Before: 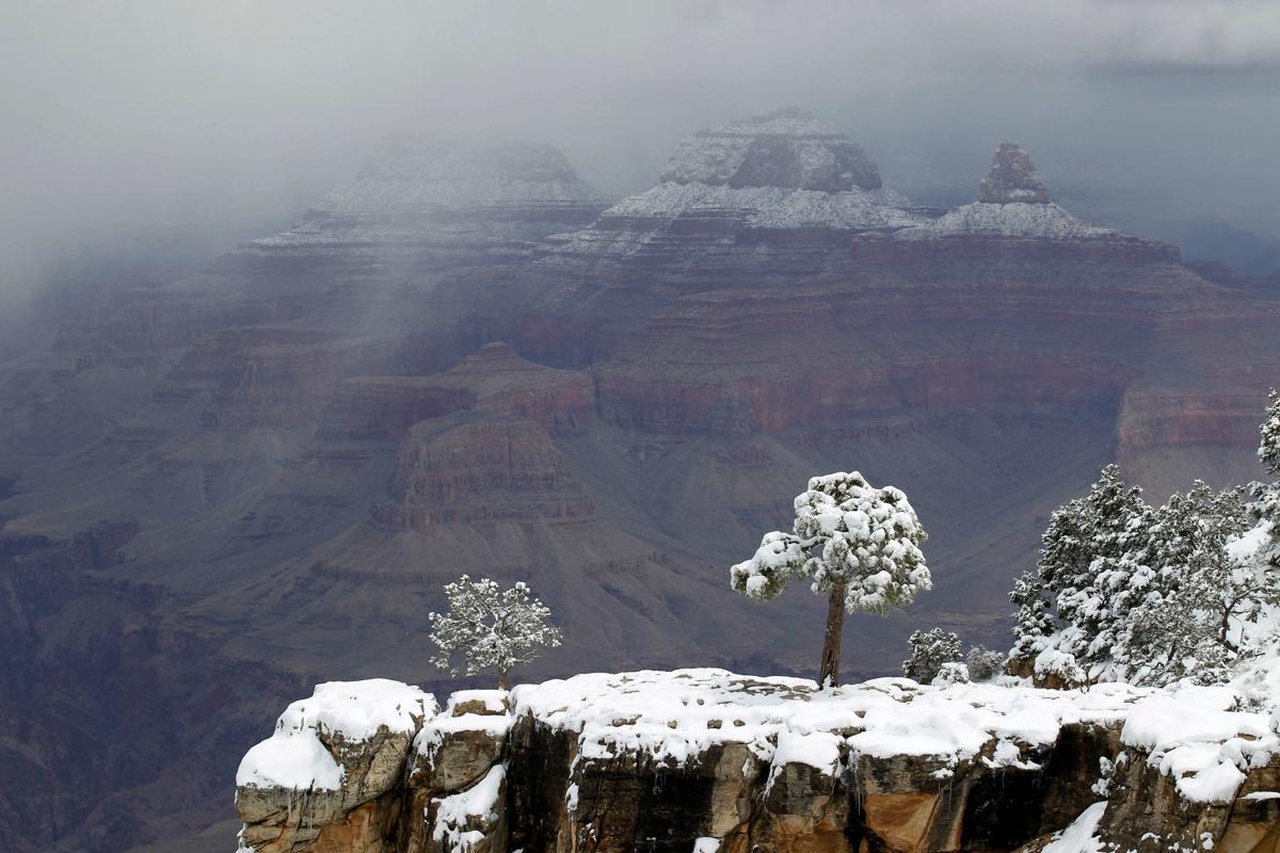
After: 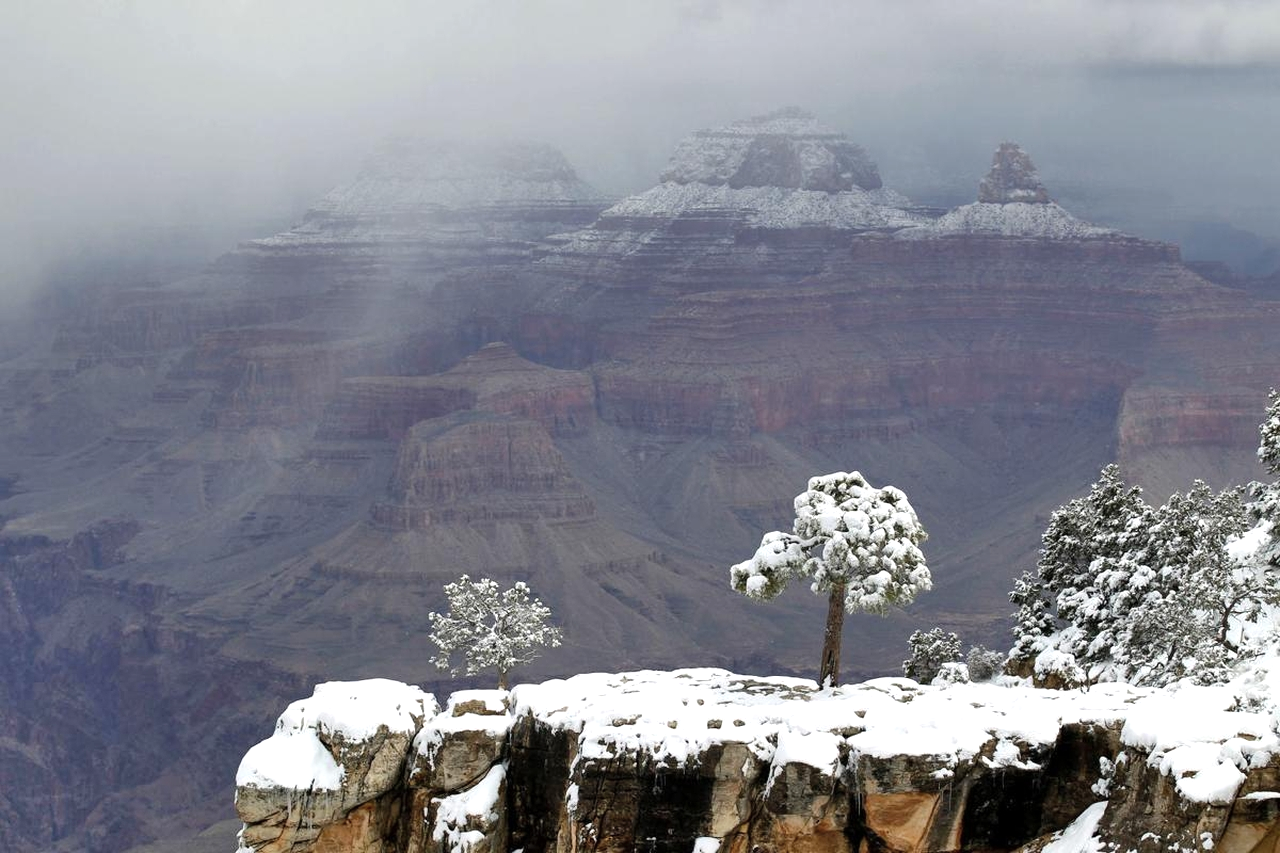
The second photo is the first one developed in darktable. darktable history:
shadows and highlights: radius 113.27, shadows 51.64, white point adjustment 9.1, highlights -5.79, soften with gaussian
tone equalizer: edges refinement/feathering 500, mask exposure compensation -1.57 EV, preserve details no
